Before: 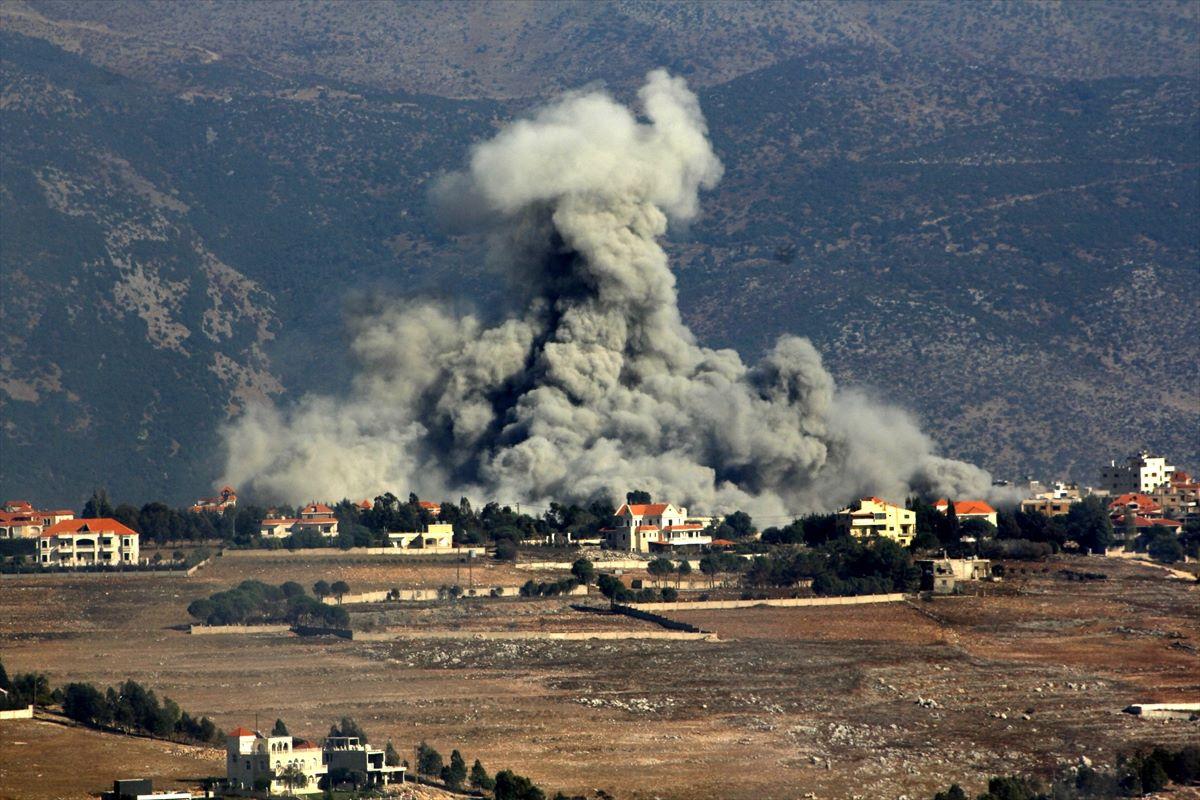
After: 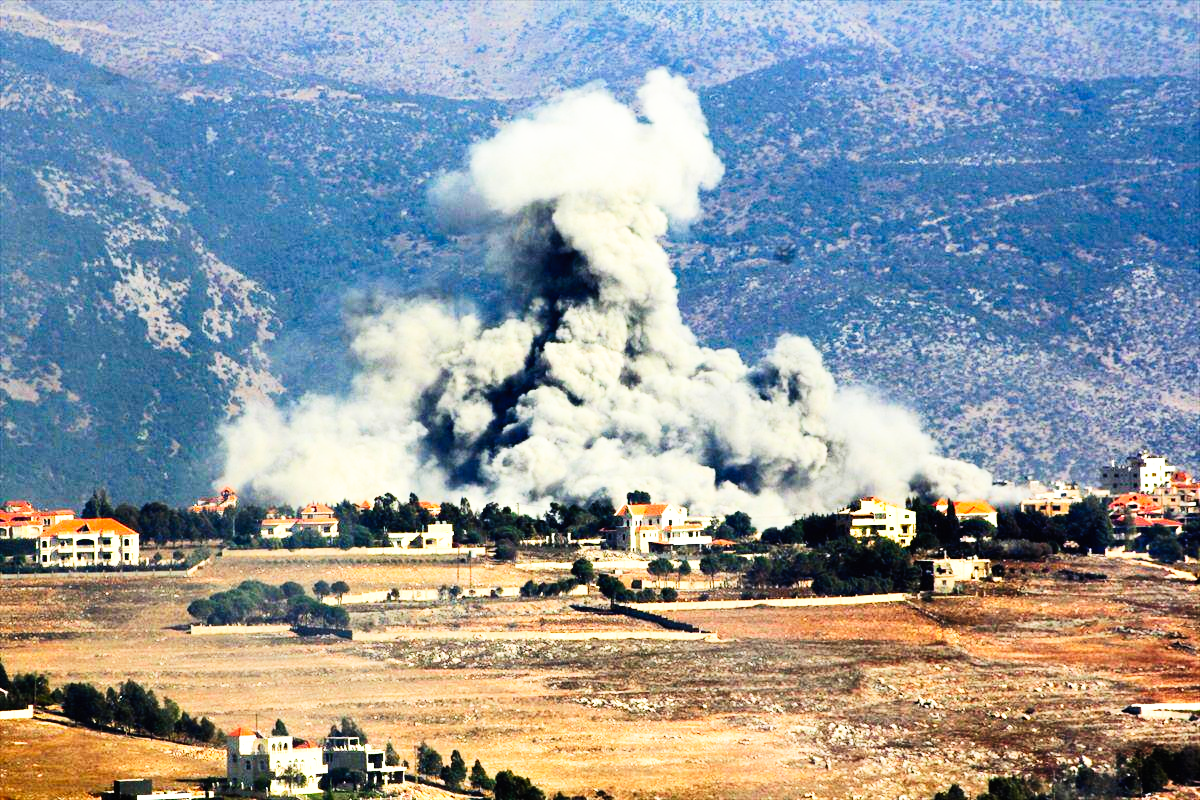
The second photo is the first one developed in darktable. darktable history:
base curve: curves: ch0 [(0, 0) (0.007, 0.004) (0.027, 0.03) (0.046, 0.07) (0.207, 0.54) (0.442, 0.872) (0.673, 0.972) (1, 1)], preserve colors none
contrast brightness saturation: contrast 0.205, brightness 0.159, saturation 0.217
